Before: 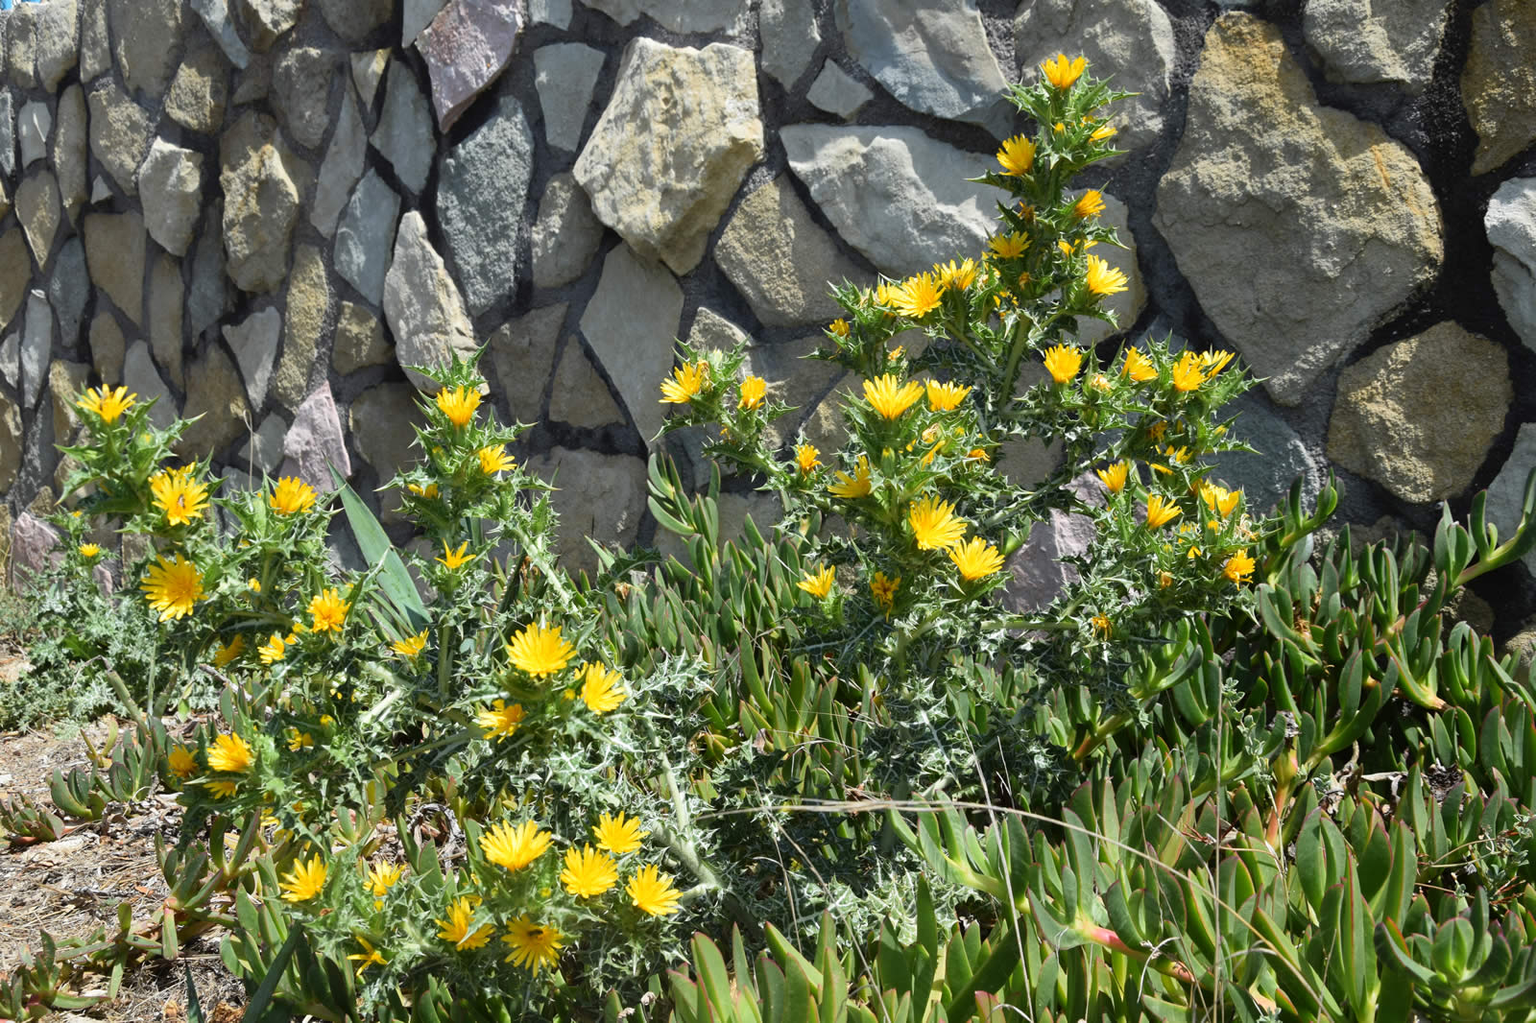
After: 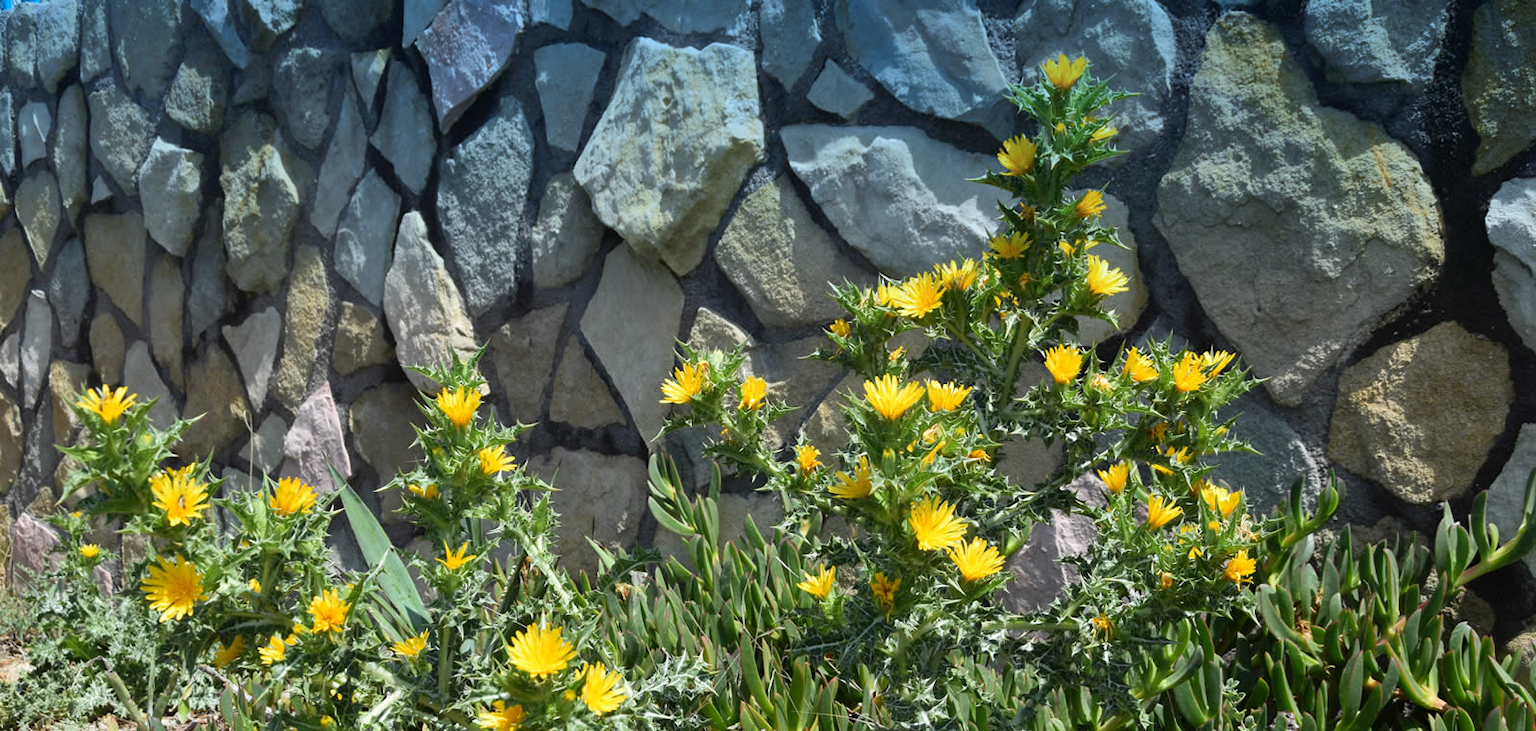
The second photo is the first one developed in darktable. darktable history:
graduated density: density 2.02 EV, hardness 44%, rotation 0.374°, offset 8.21, hue 208.8°, saturation 97%
crop: bottom 28.576%
